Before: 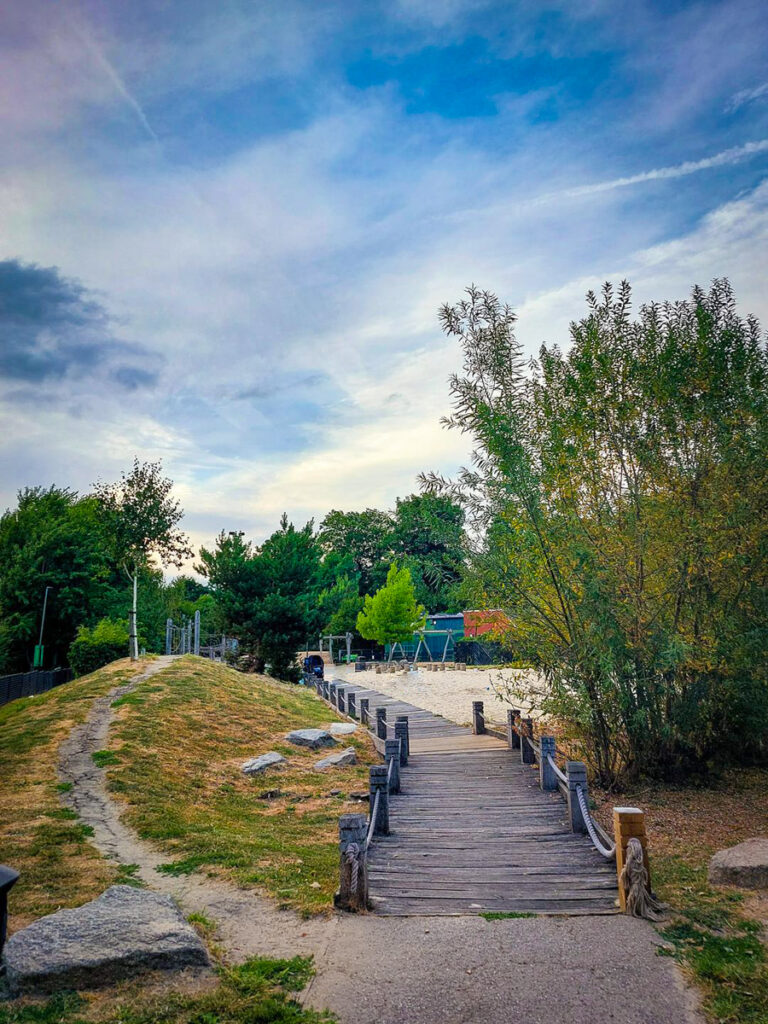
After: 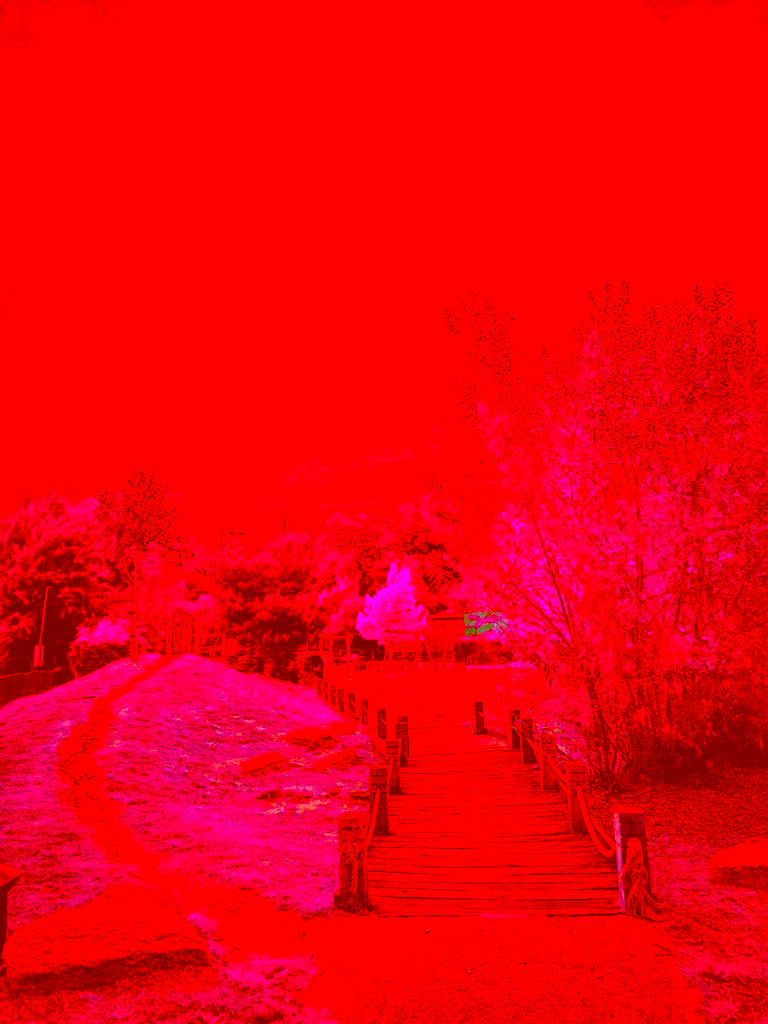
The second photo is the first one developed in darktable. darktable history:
haze removal: compatibility mode true, adaptive false
color correction: highlights a* -39.68, highlights b* -40, shadows a* -40, shadows b* -40, saturation -3
tone equalizer: -8 EV -0.002 EV, -7 EV 0.005 EV, -6 EV -0.008 EV, -5 EV 0.007 EV, -4 EV -0.042 EV, -3 EV -0.233 EV, -2 EV -0.662 EV, -1 EV -0.983 EV, +0 EV -0.969 EV, smoothing diameter 2%, edges refinement/feathering 20, mask exposure compensation -1.57 EV, filter diffusion 5
shadows and highlights: shadows 32, highlights -32, soften with gaussian
